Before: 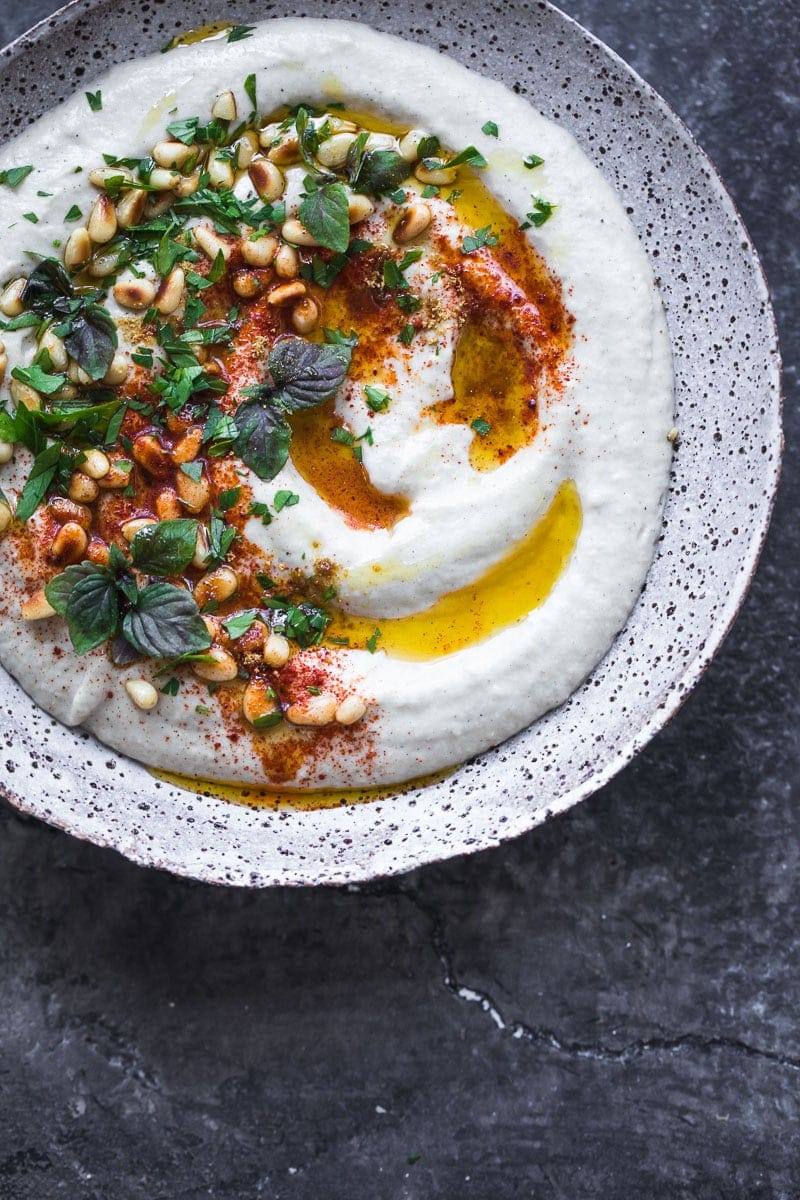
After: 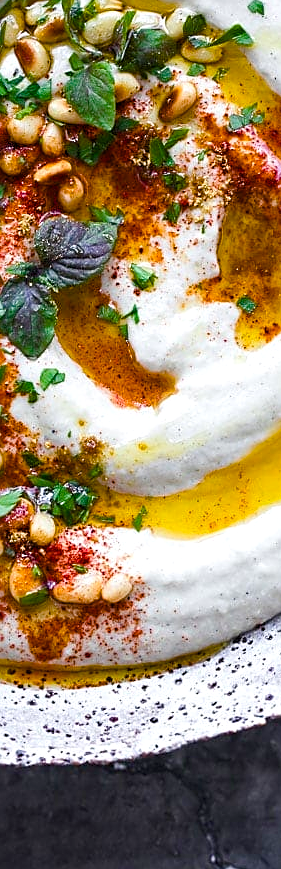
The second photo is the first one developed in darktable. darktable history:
crop and rotate: left 29.476%, top 10.214%, right 35.32%, bottom 17.333%
color balance rgb: perceptual saturation grading › global saturation 35%, perceptual saturation grading › highlights -25%, perceptual saturation grading › shadows 50%
exposure: exposure 0.15 EV, compensate highlight preservation false
sharpen: on, module defaults
